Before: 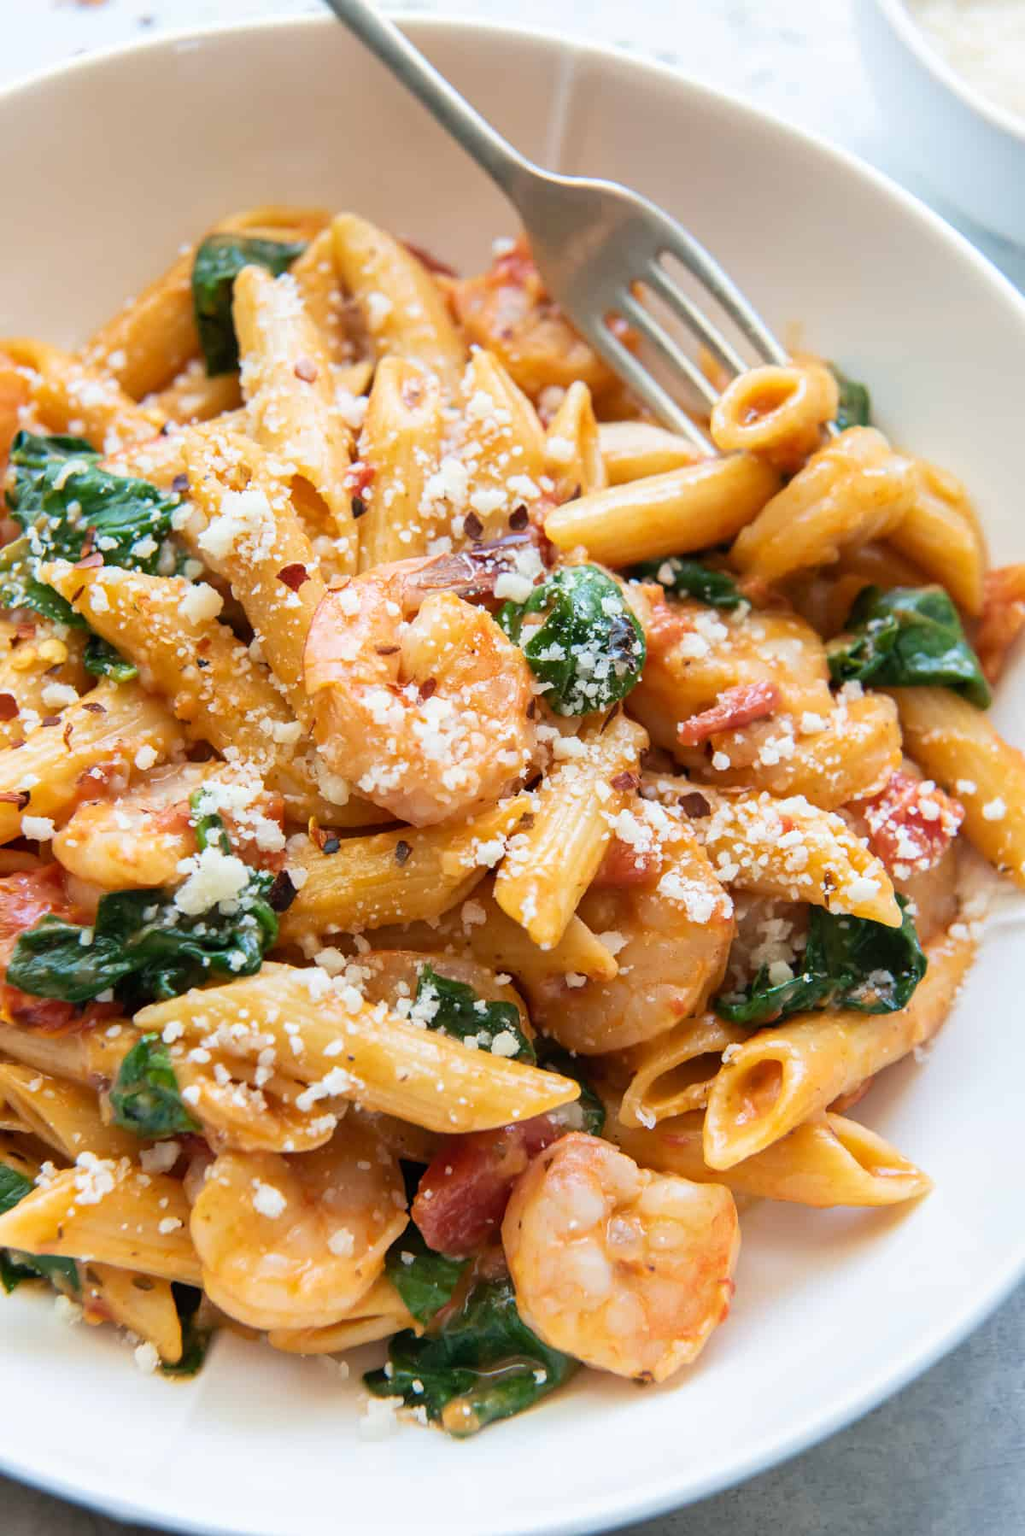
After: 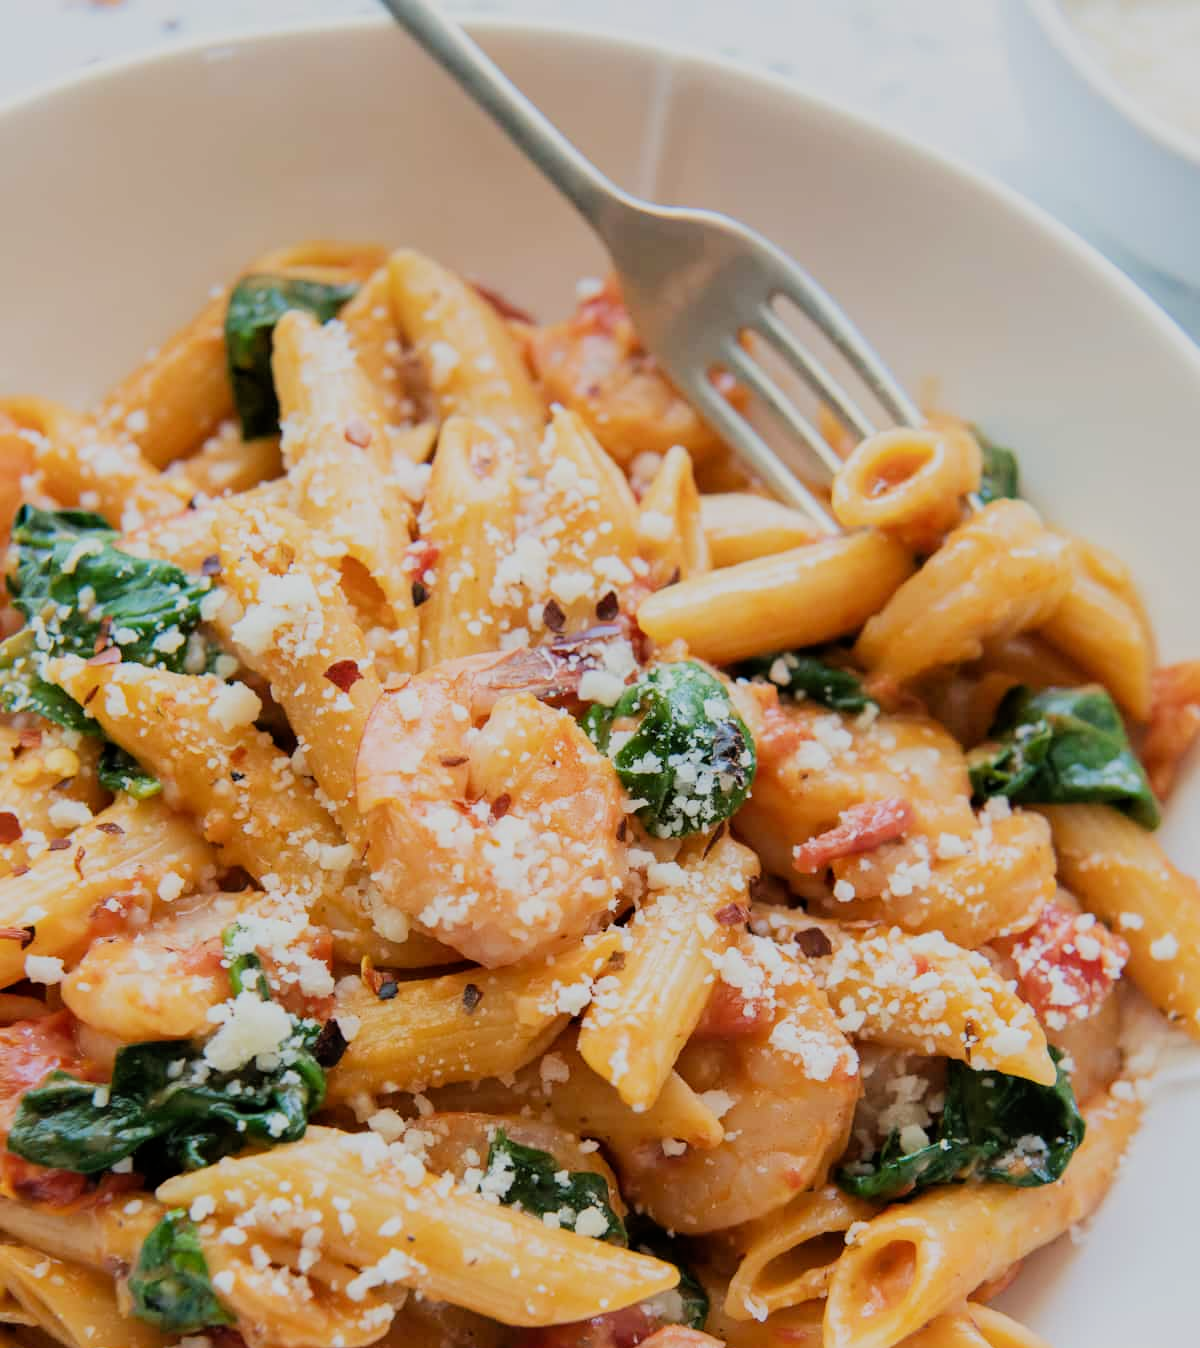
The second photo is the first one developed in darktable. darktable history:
crop: bottom 24.988%
filmic rgb: black relative exposure -7.65 EV, white relative exposure 4.56 EV, hardness 3.61
